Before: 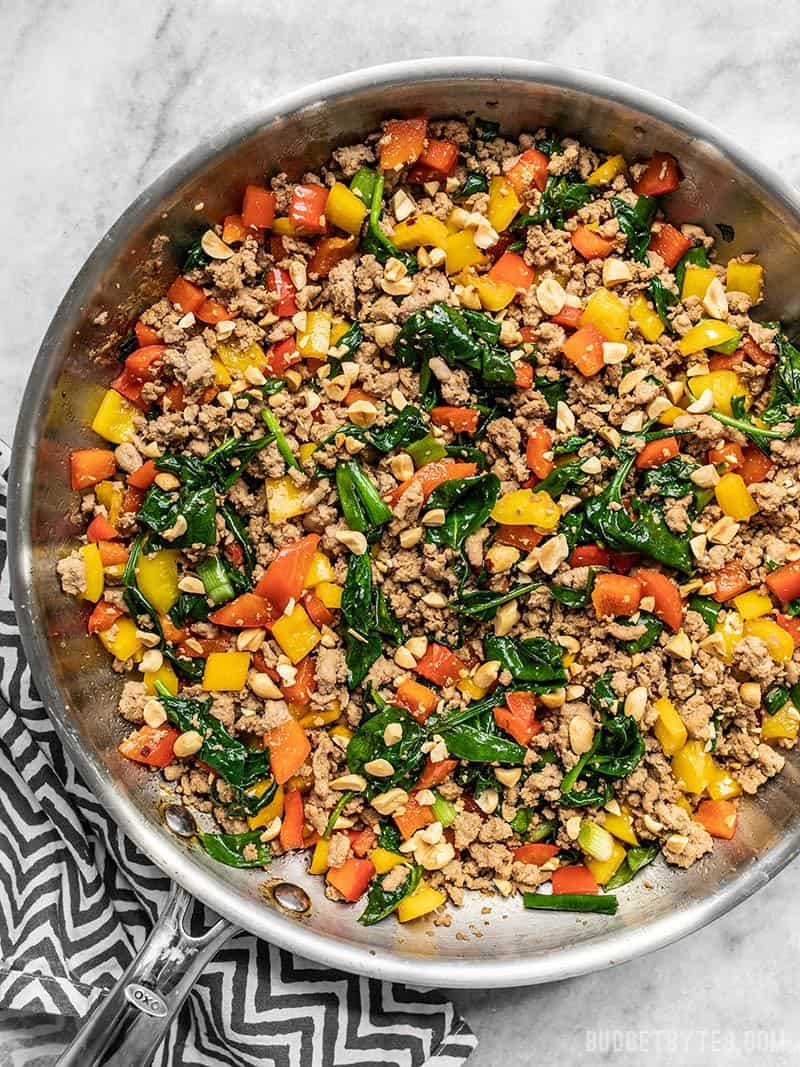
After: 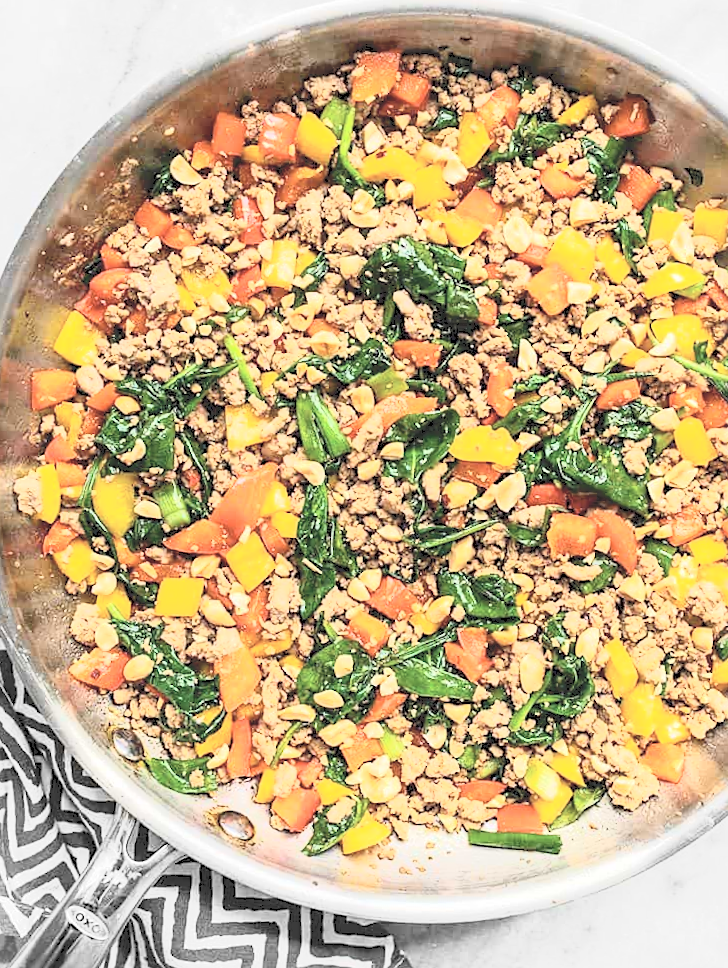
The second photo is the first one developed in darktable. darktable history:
sharpen: amount 0.211
tone curve: curves: ch0 [(0, 0) (0.003, 0.195) (0.011, 0.161) (0.025, 0.21) (0.044, 0.24) (0.069, 0.254) (0.1, 0.283) (0.136, 0.347) (0.177, 0.412) (0.224, 0.455) (0.277, 0.531) (0.335, 0.606) (0.399, 0.679) (0.468, 0.748) (0.543, 0.814) (0.623, 0.876) (0.709, 0.927) (0.801, 0.949) (0.898, 0.962) (1, 1)], color space Lab, independent channels, preserve colors none
crop and rotate: angle -2.11°, left 3.121%, top 4.305%, right 1.352%, bottom 0.506%
